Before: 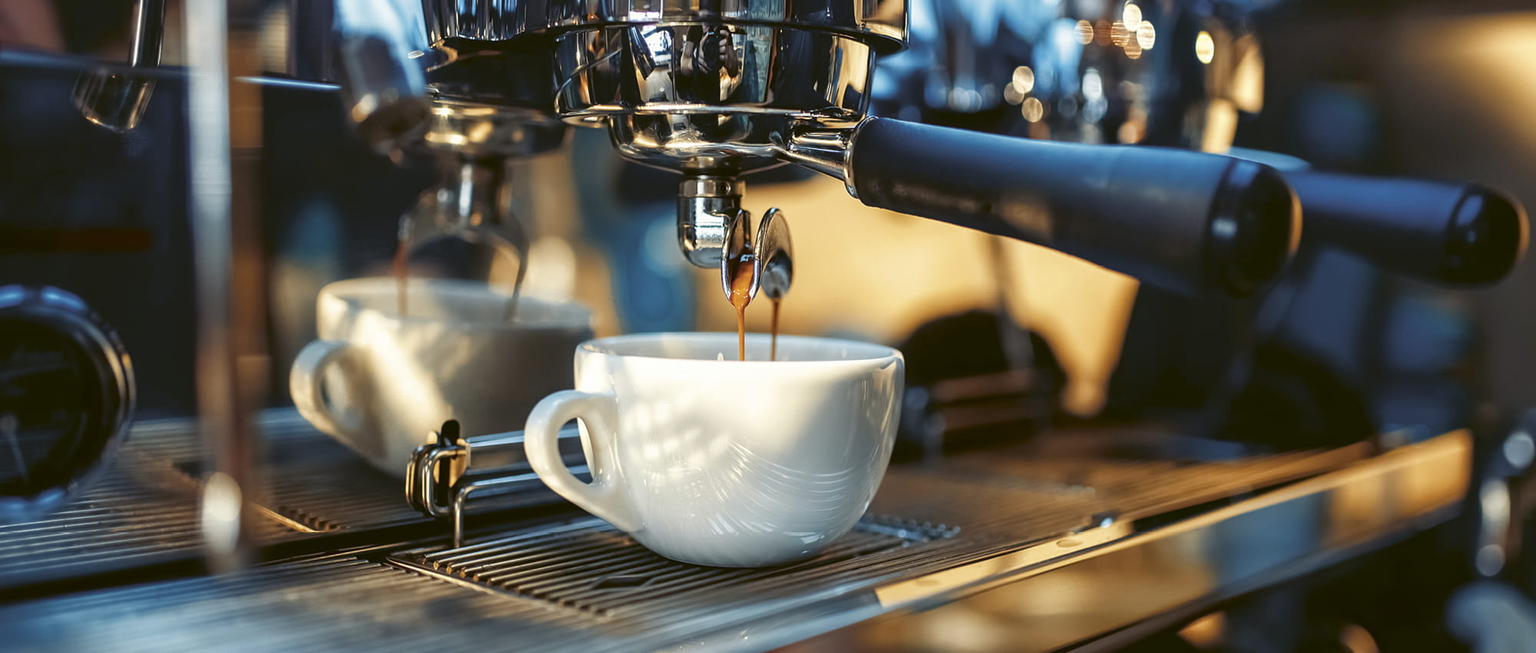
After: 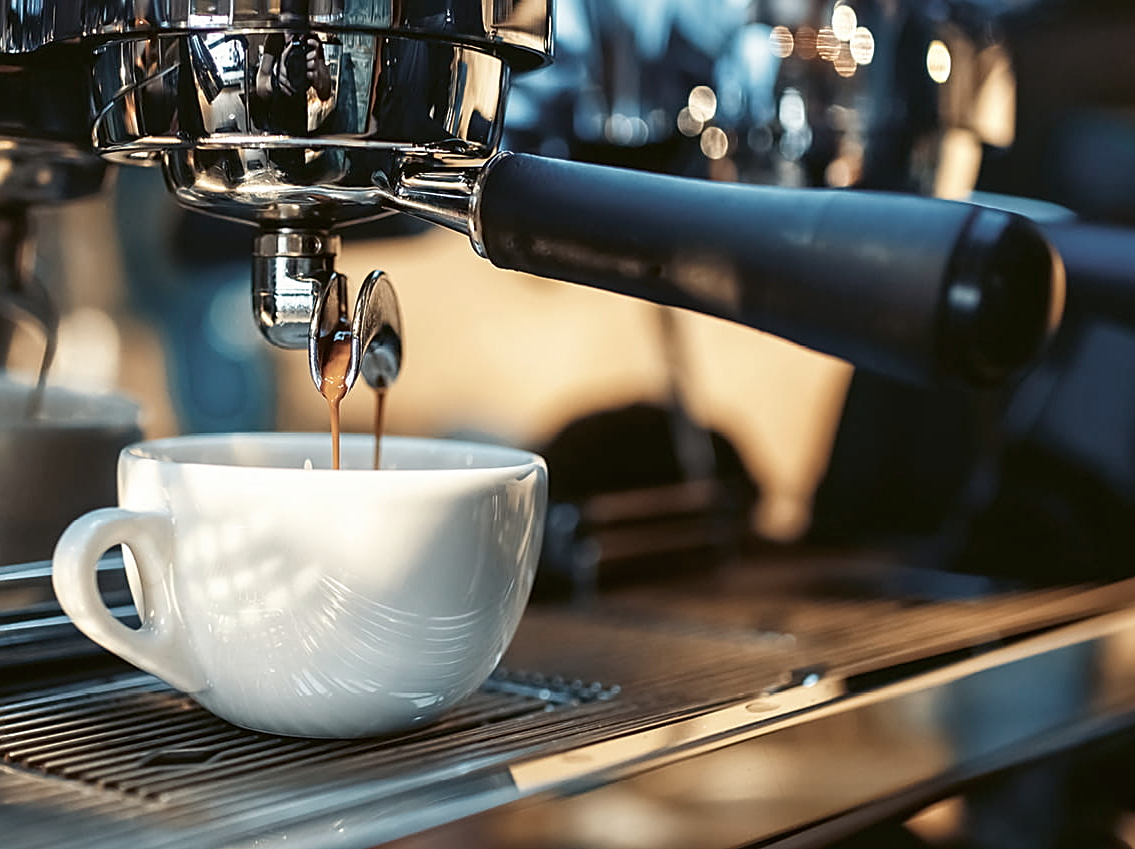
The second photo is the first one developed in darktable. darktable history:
contrast brightness saturation: contrast 0.098, saturation -0.354
crop: left 31.53%, top 0.005%, right 11.673%
sharpen: on, module defaults
